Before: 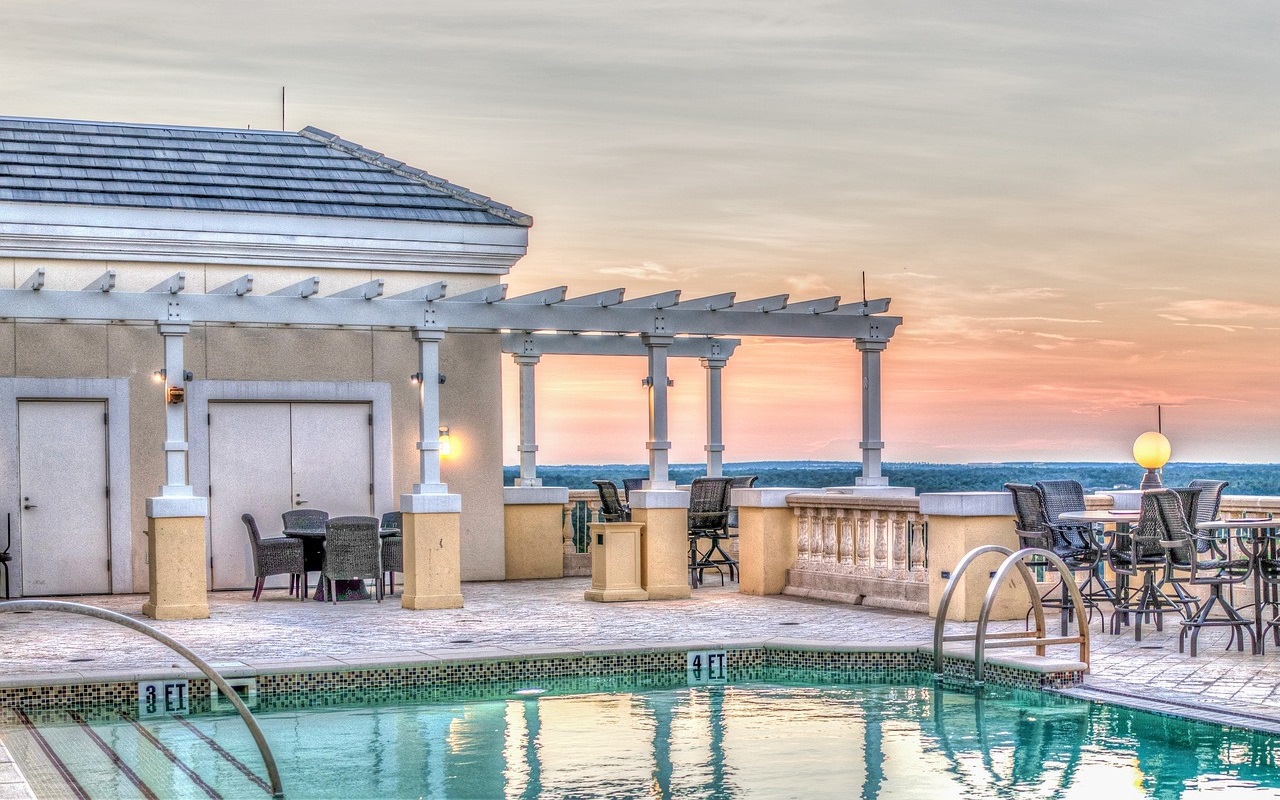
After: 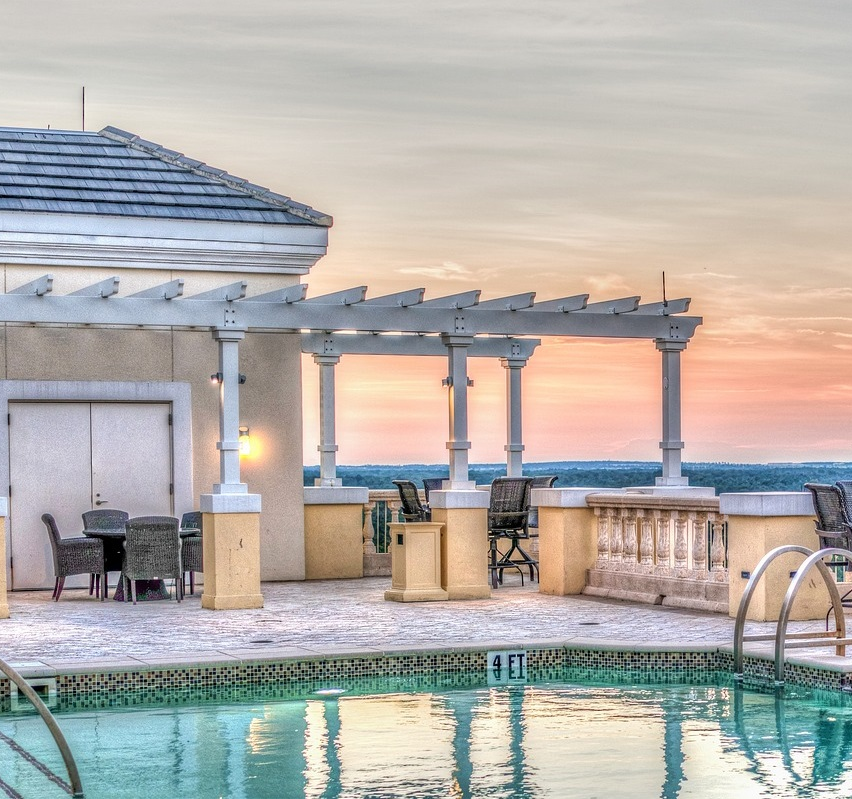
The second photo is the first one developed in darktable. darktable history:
crop and rotate: left 15.627%, right 17.764%
